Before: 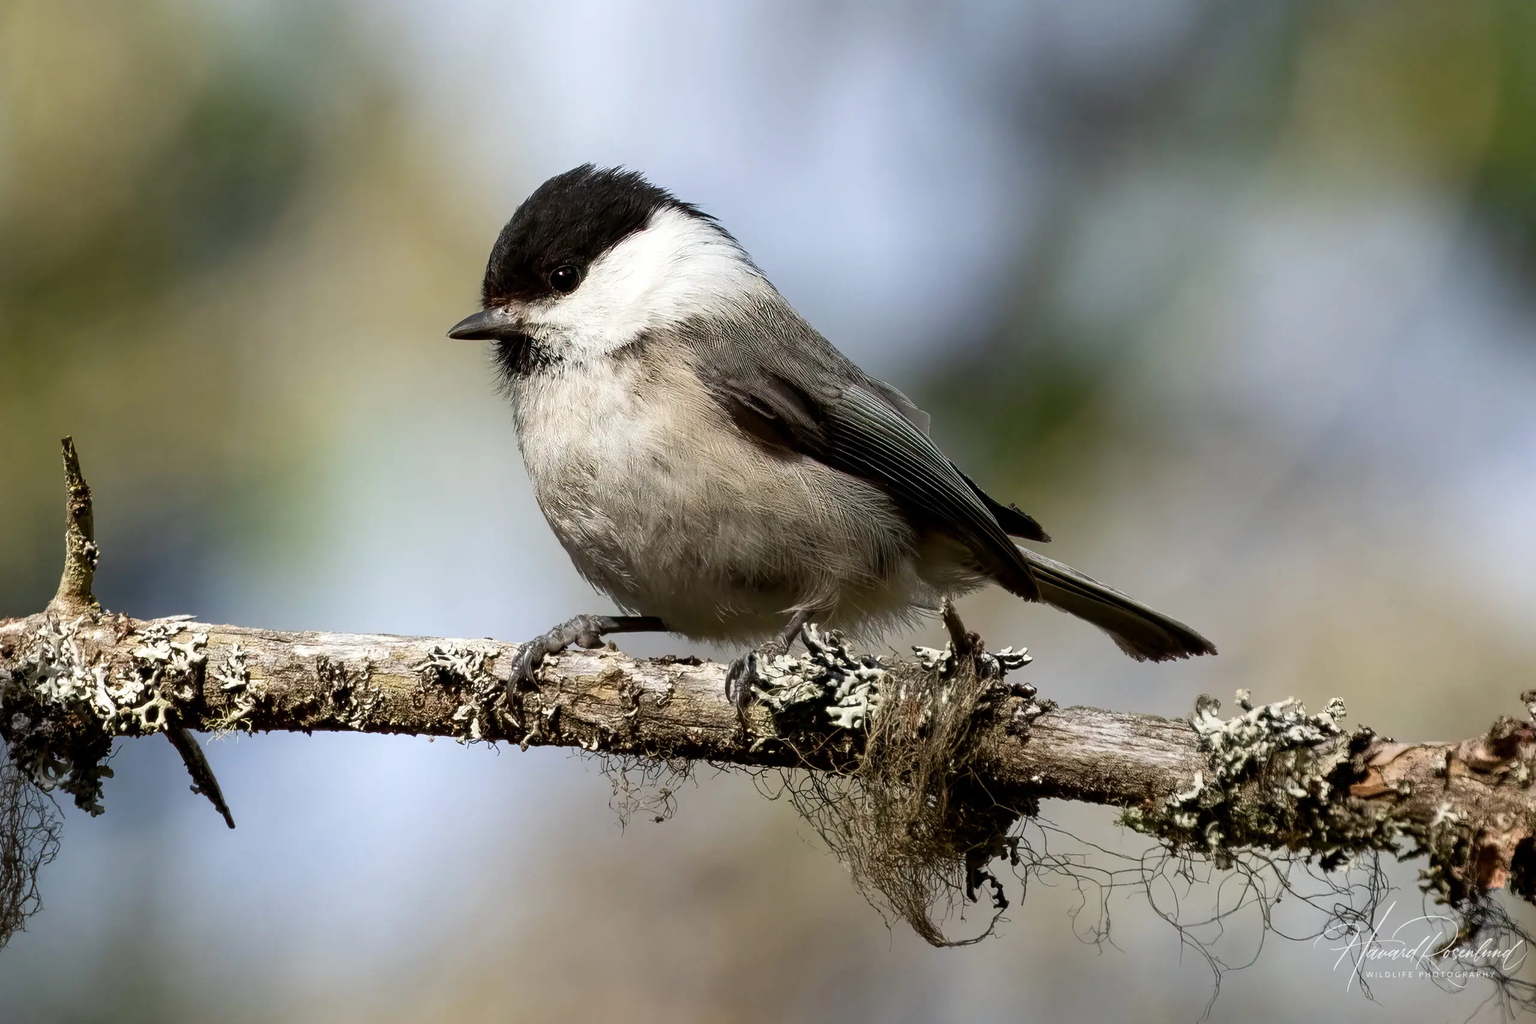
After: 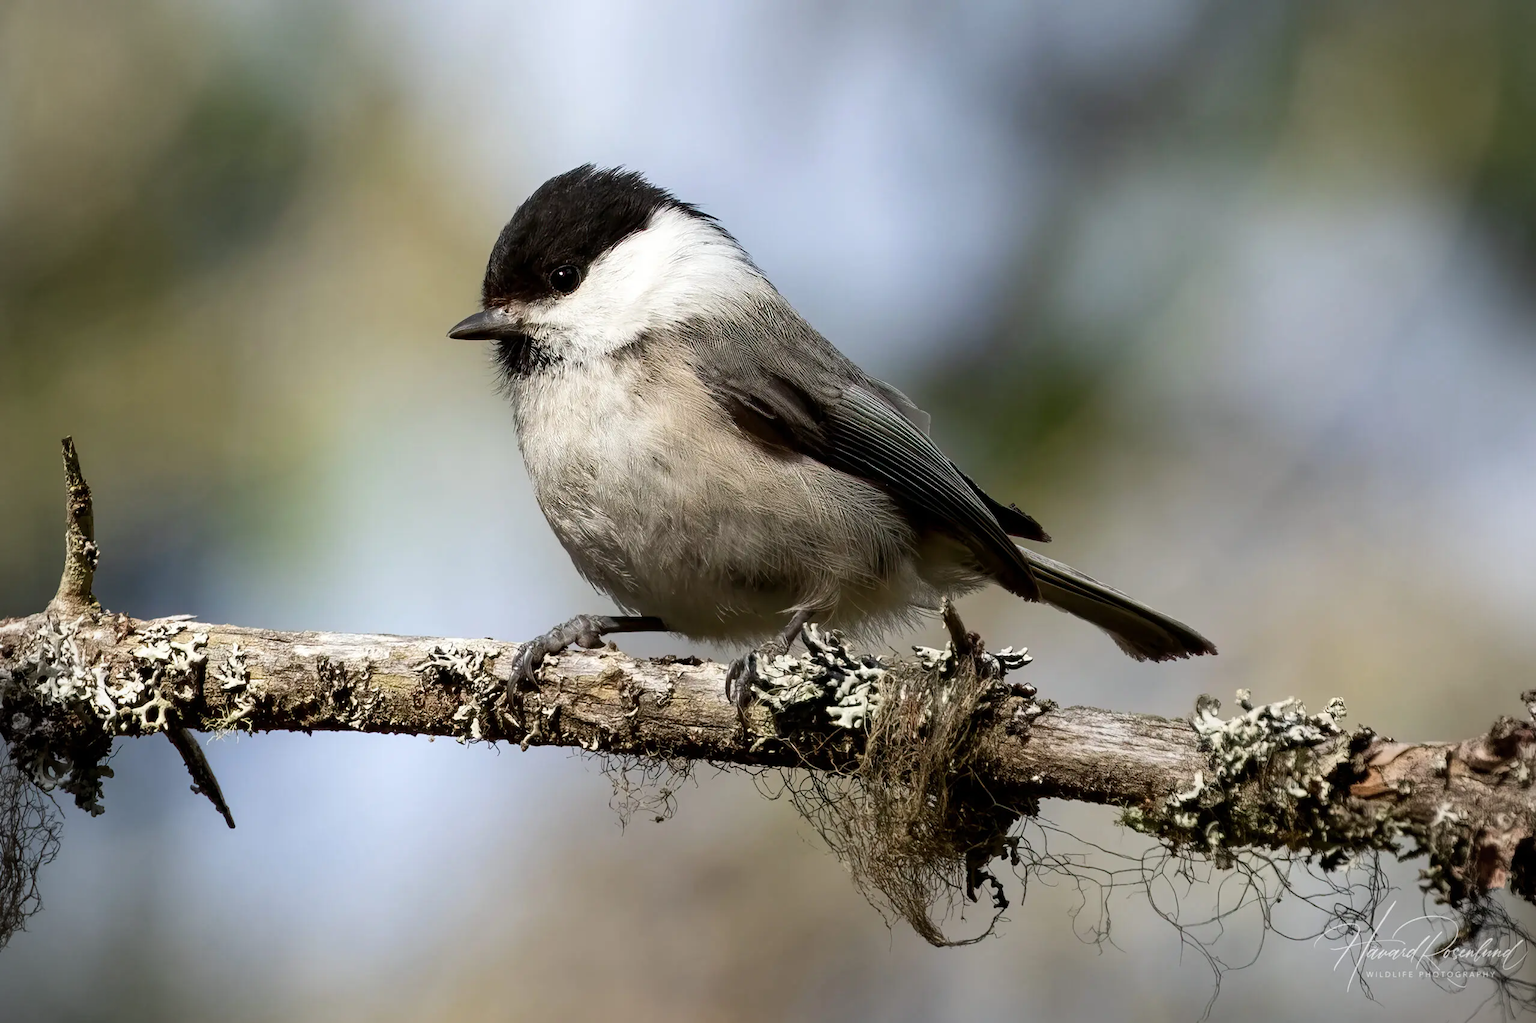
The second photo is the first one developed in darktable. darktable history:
vignetting: brightness -0.287, unbound false
